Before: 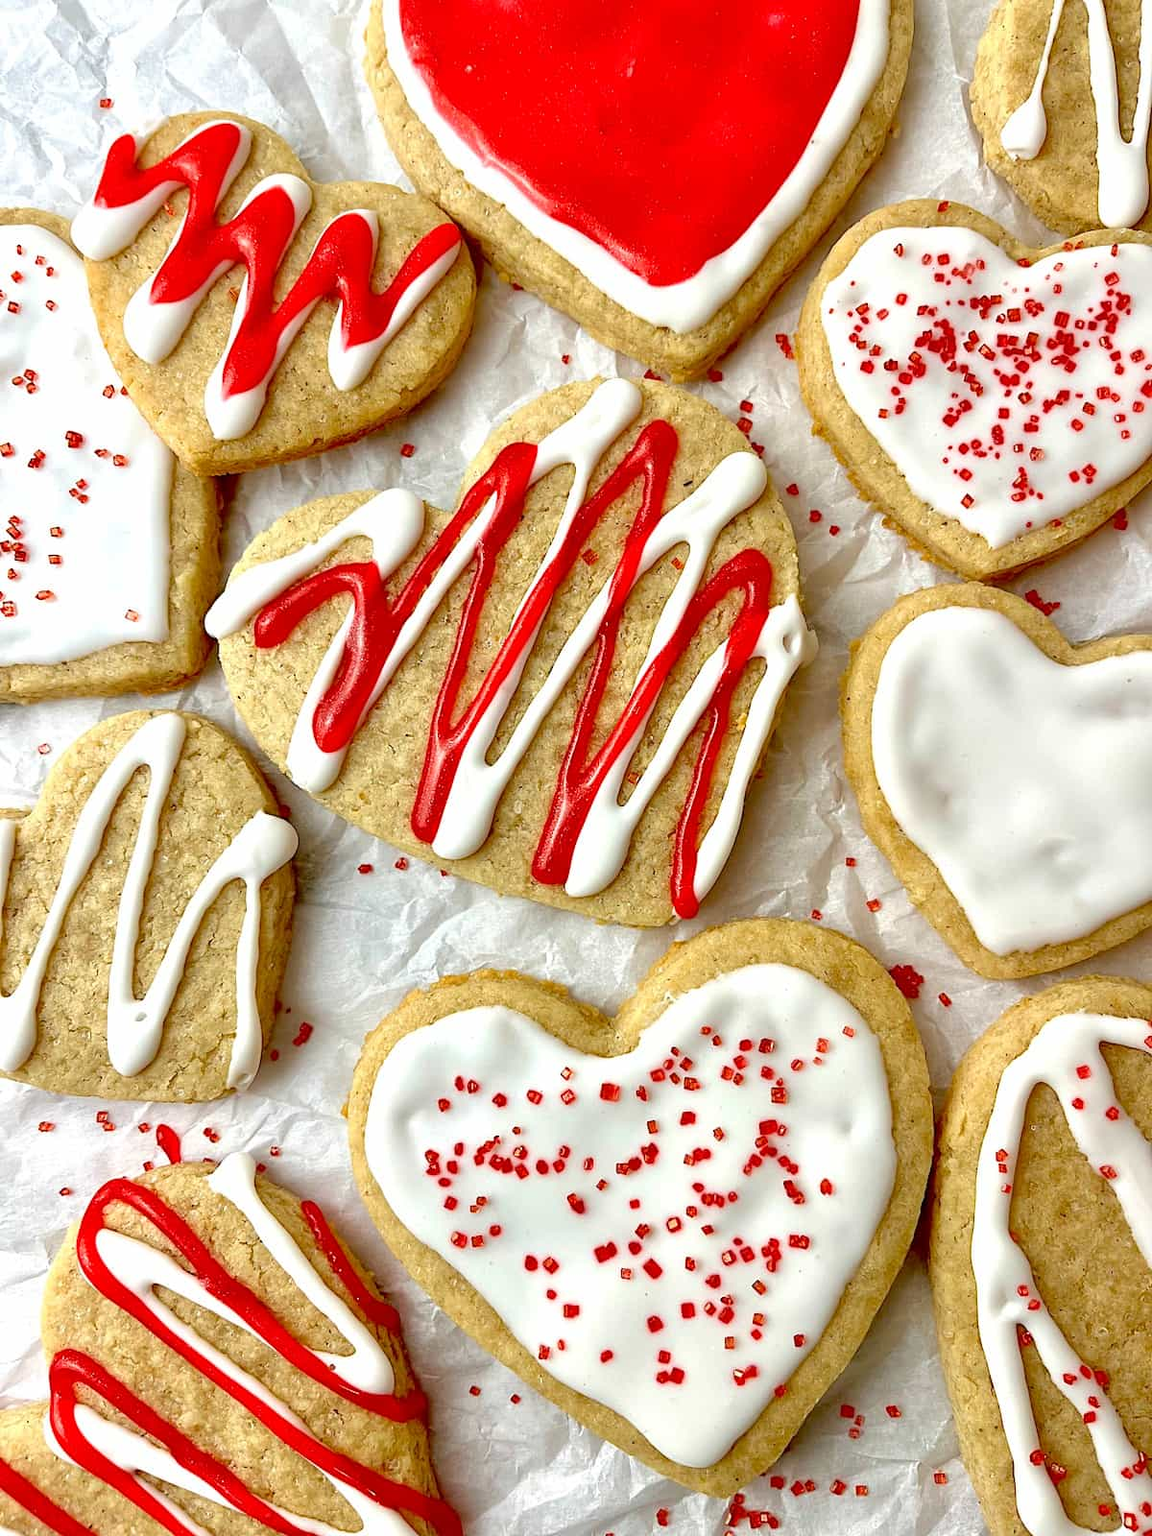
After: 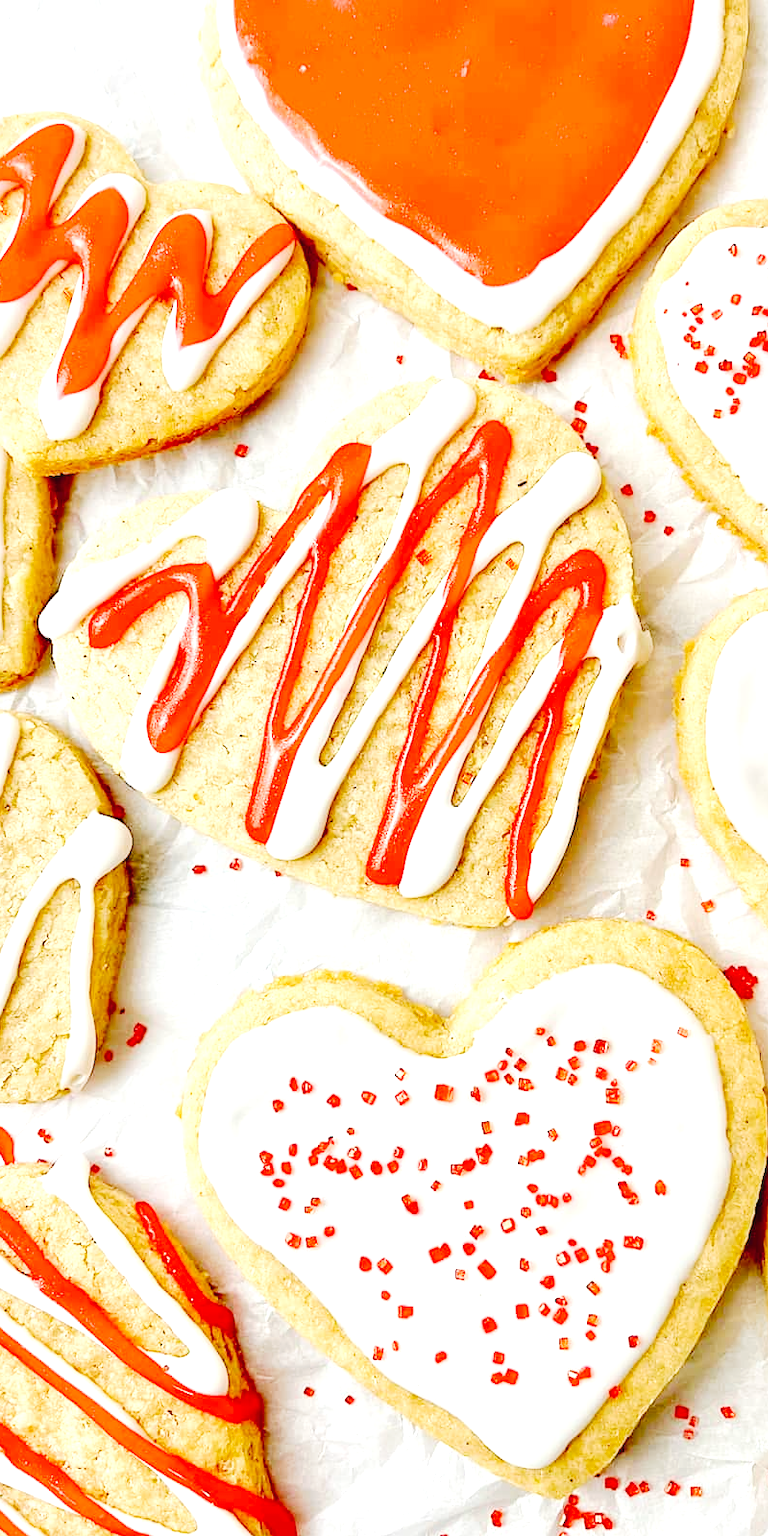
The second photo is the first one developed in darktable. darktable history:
base curve: curves: ch0 [(0, 0) (0.235, 0.266) (0.503, 0.496) (0.786, 0.72) (1, 1)], preserve colors none
crop and rotate: left 14.48%, right 18.775%
exposure: black level correction 0, exposure 1.2 EV
tone curve: curves: ch0 [(0, 0.014) (0.17, 0.099) (0.398, 0.423) (0.728, 0.808) (0.877, 0.91) (0.99, 0.955)]; ch1 [(0, 0) (0.377, 0.325) (0.493, 0.491) (0.505, 0.504) (0.515, 0.515) (0.554, 0.575) (0.623, 0.643) (0.701, 0.718) (1, 1)]; ch2 [(0, 0) (0.423, 0.453) (0.481, 0.485) (0.501, 0.501) (0.531, 0.527) (0.586, 0.597) (0.663, 0.706) (0.717, 0.753) (1, 0.991)], preserve colors none
